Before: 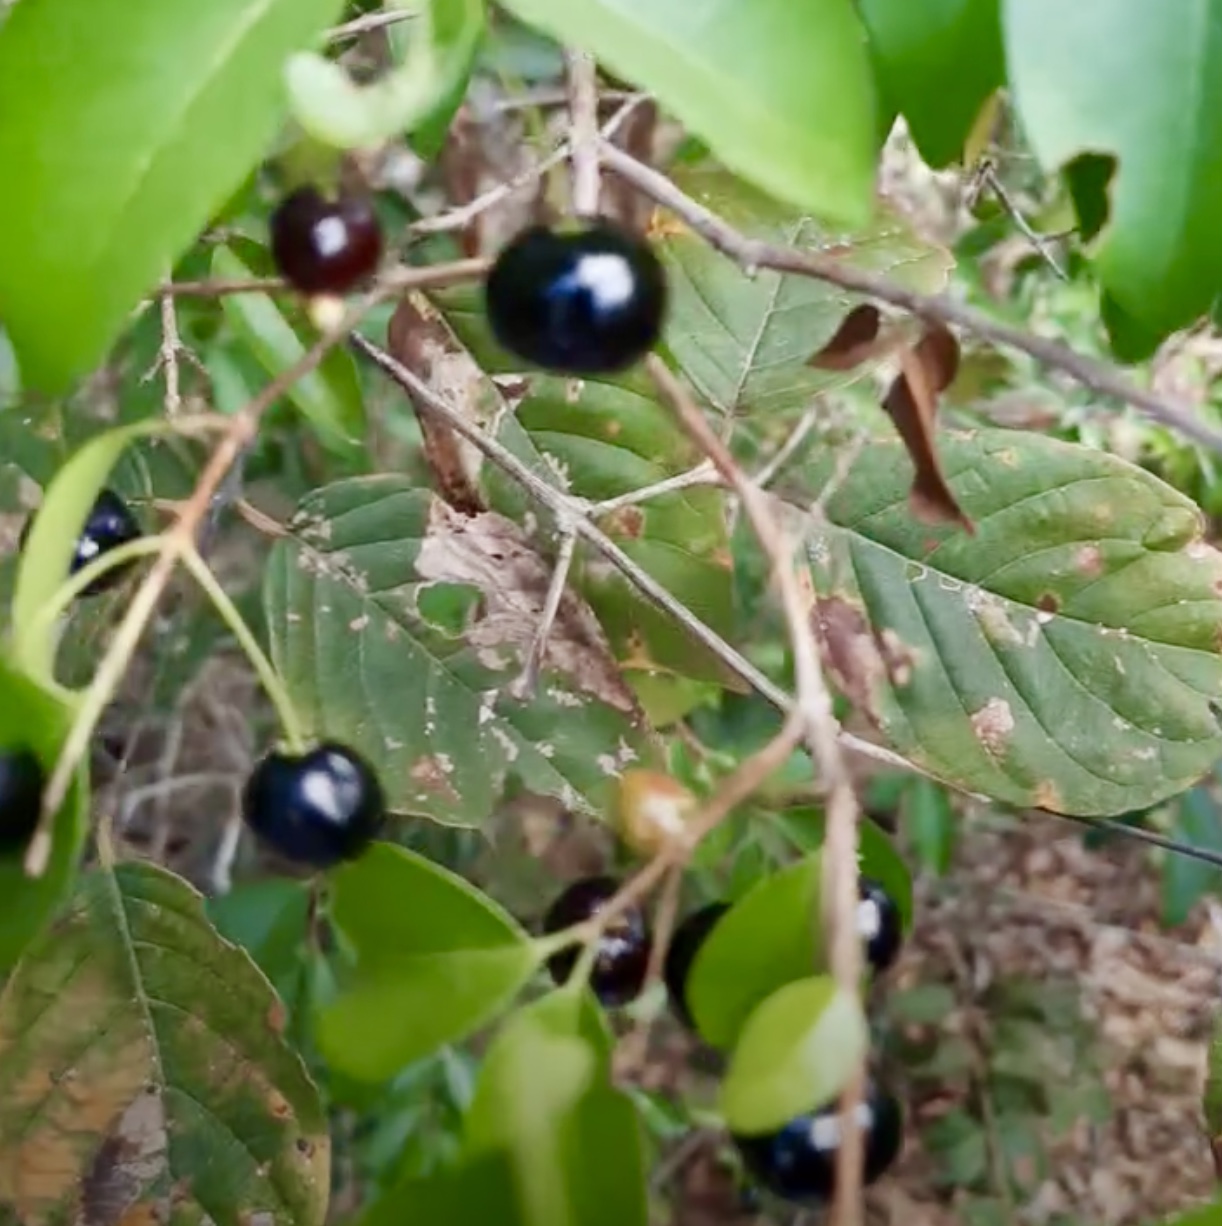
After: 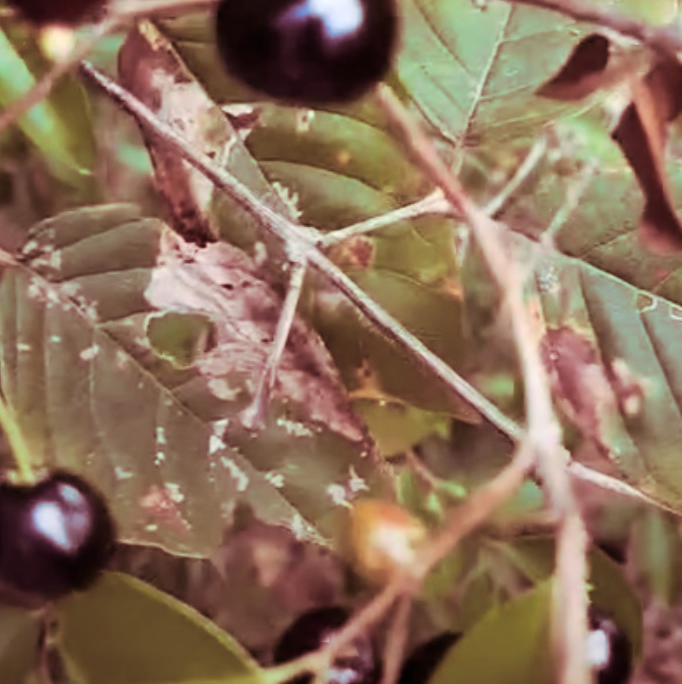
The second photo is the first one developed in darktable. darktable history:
crop and rotate: left 22.13%, top 22.054%, right 22.026%, bottom 22.102%
split-toning: highlights › hue 187.2°, highlights › saturation 0.83, balance -68.05, compress 56.43%
contrast brightness saturation: contrast 0.1, brightness 0.03, saturation 0.09
